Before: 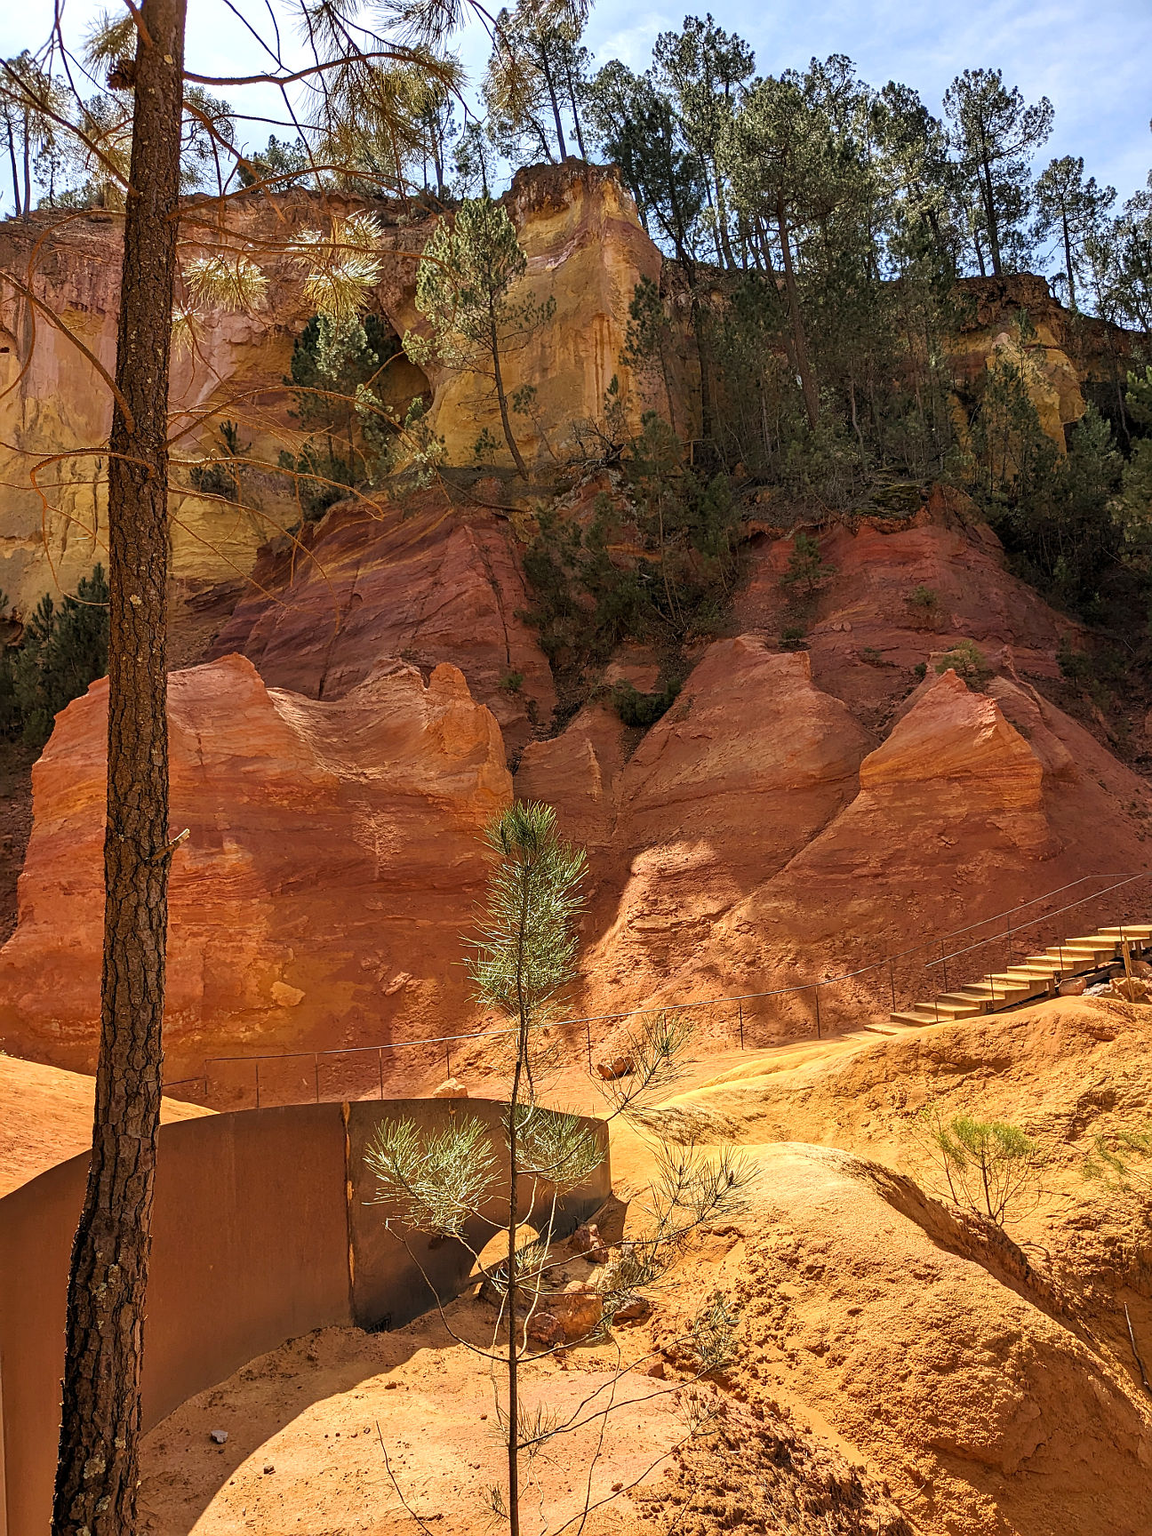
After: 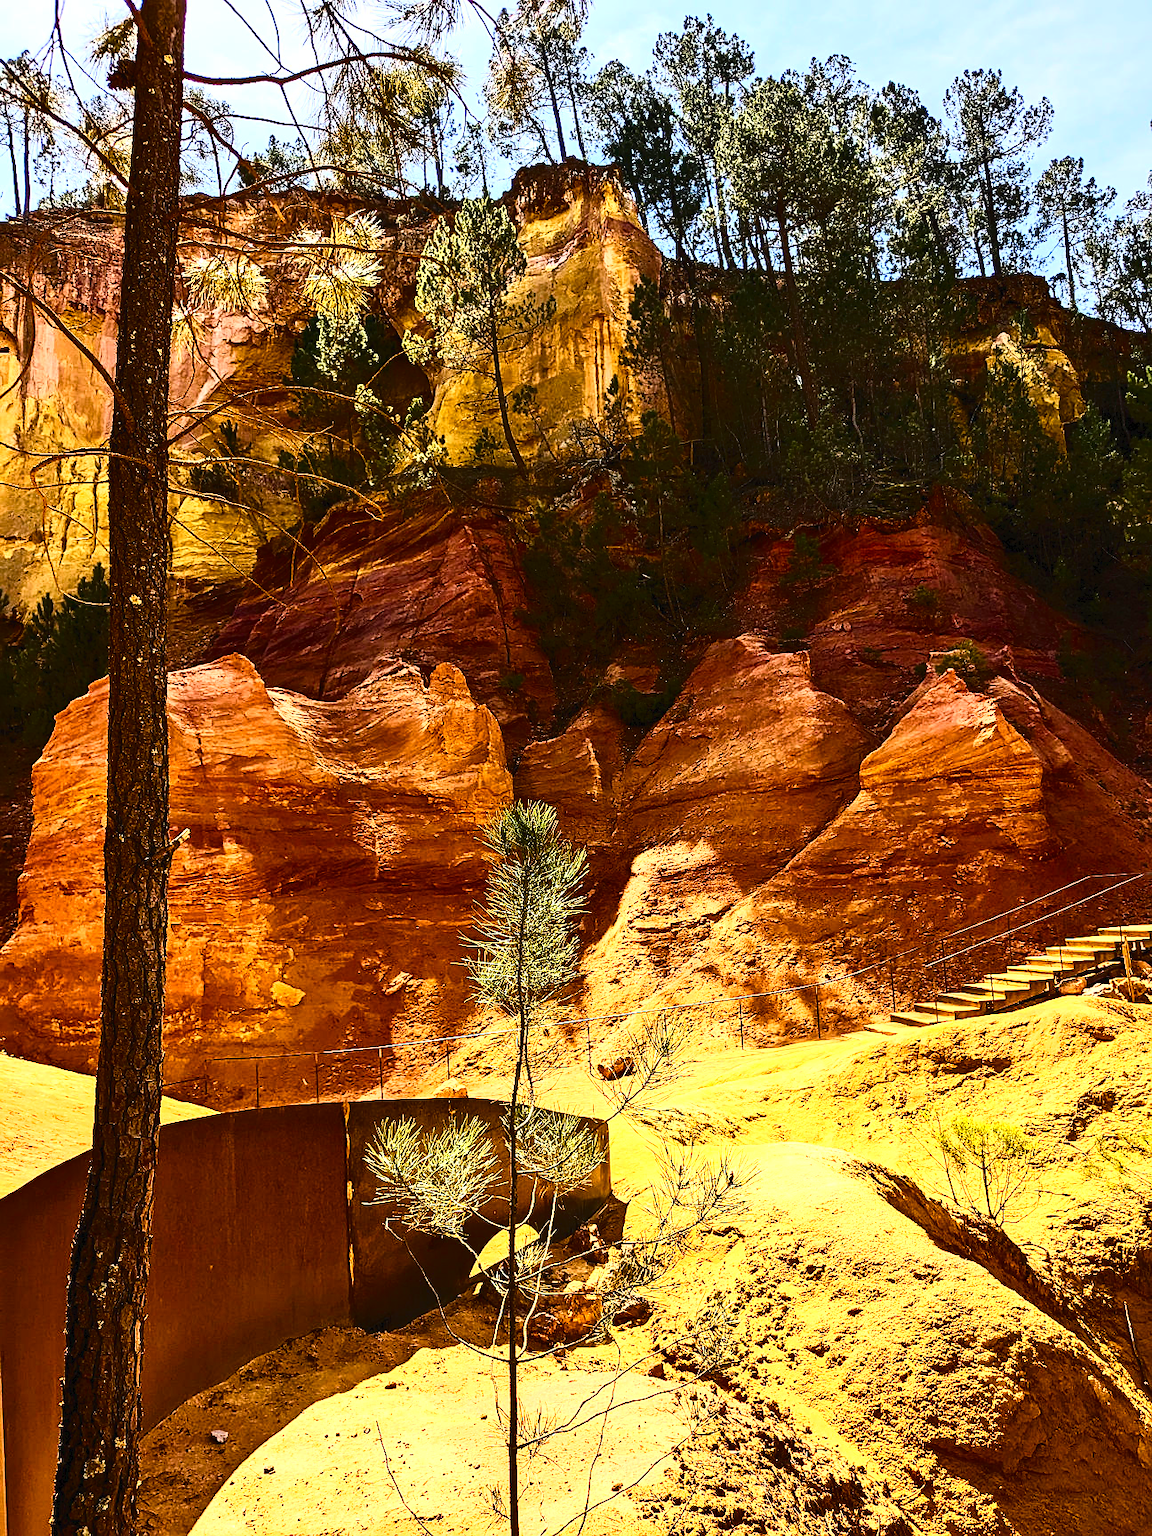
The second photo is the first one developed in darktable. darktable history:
contrast brightness saturation: contrast 0.635, brightness 0.341, saturation 0.145
shadows and highlights: radius 125.78, shadows 21.25, highlights -21.18, low approximation 0.01
color balance rgb: power › hue 329.76°, perceptual saturation grading › global saturation 34.864%, perceptual saturation grading › highlights -29.821%, perceptual saturation grading › shadows 35.21%, global vibrance 20%
tone curve: curves: ch0 [(0, 0) (0.003, 0.023) (0.011, 0.024) (0.025, 0.028) (0.044, 0.035) (0.069, 0.043) (0.1, 0.052) (0.136, 0.063) (0.177, 0.094) (0.224, 0.145) (0.277, 0.209) (0.335, 0.281) (0.399, 0.364) (0.468, 0.453) (0.543, 0.553) (0.623, 0.66) (0.709, 0.767) (0.801, 0.88) (0.898, 0.968) (1, 1)]
